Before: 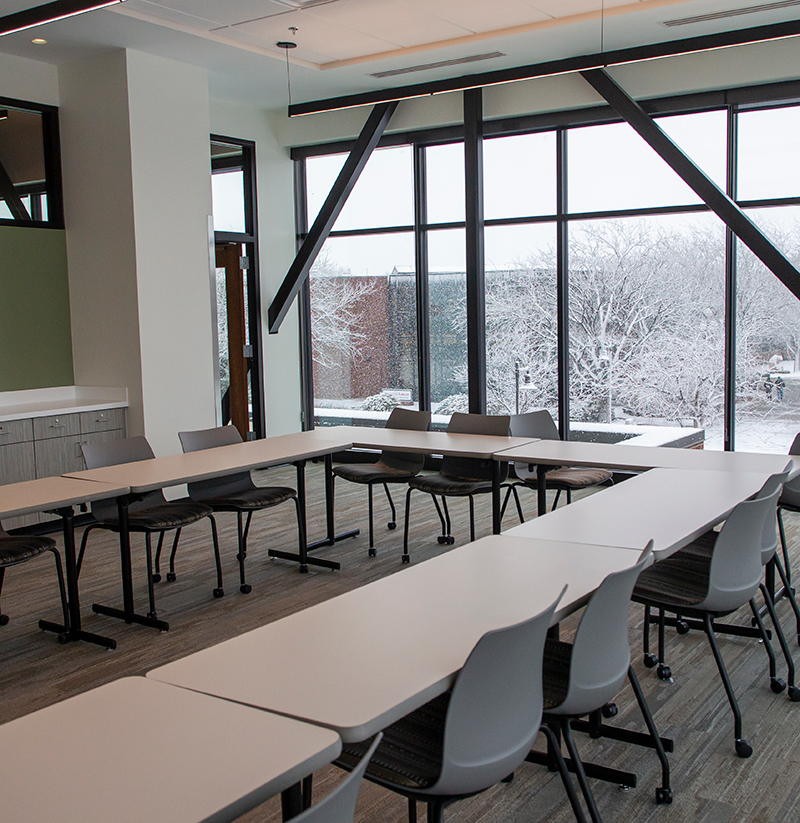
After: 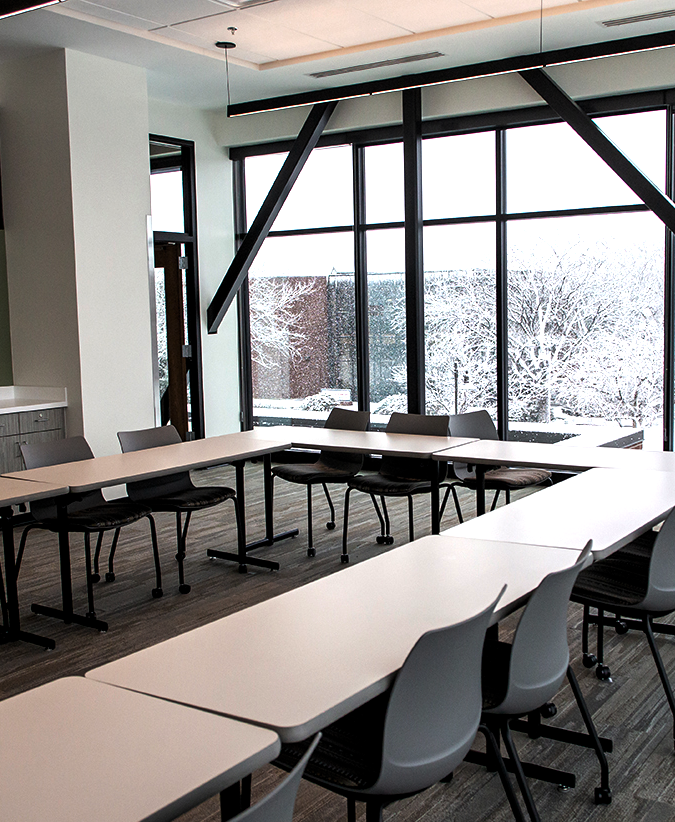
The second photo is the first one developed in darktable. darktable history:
levels: levels [0.044, 0.475, 0.791]
crop: left 7.674%, right 7.864%
